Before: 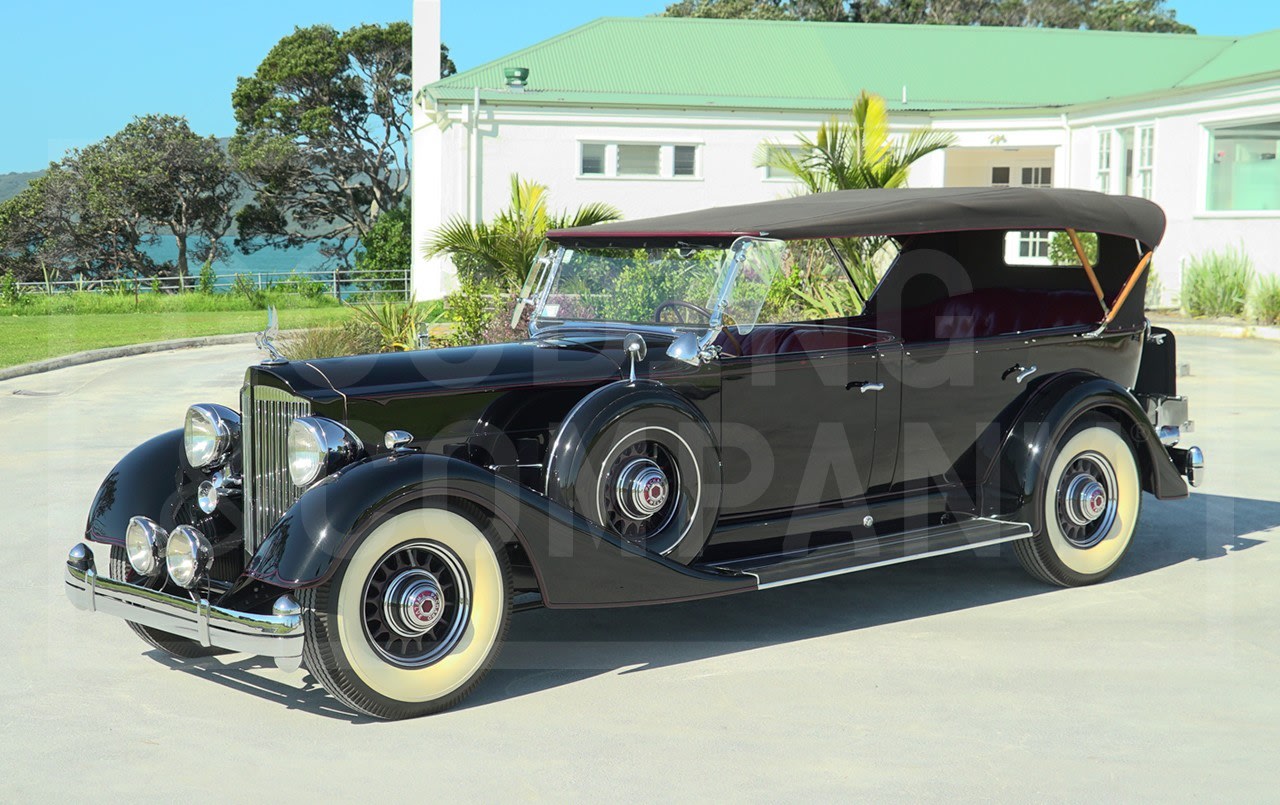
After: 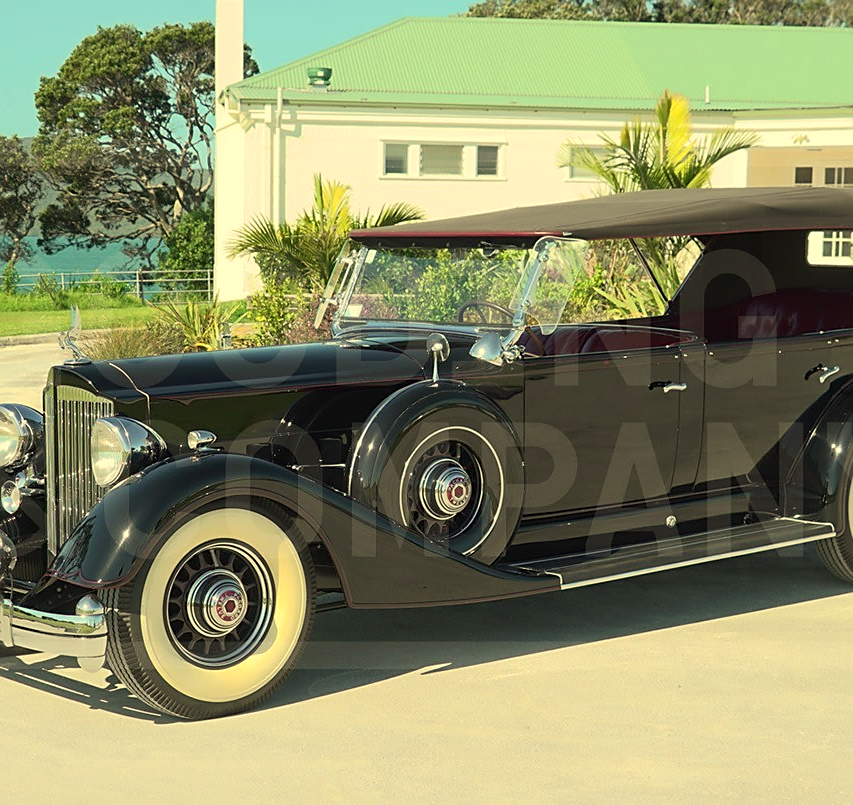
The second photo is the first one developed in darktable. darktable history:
white balance: red 1.08, blue 0.791
sharpen: radius 1.864, amount 0.398, threshold 1.271
crop: left 15.419%, right 17.914%
